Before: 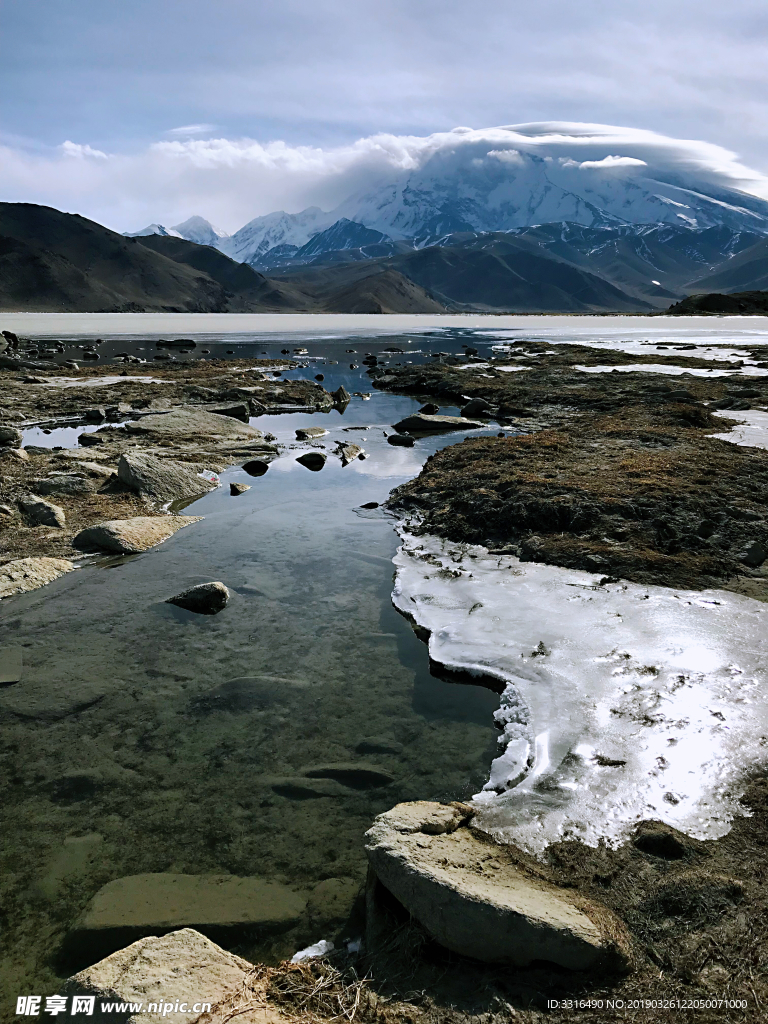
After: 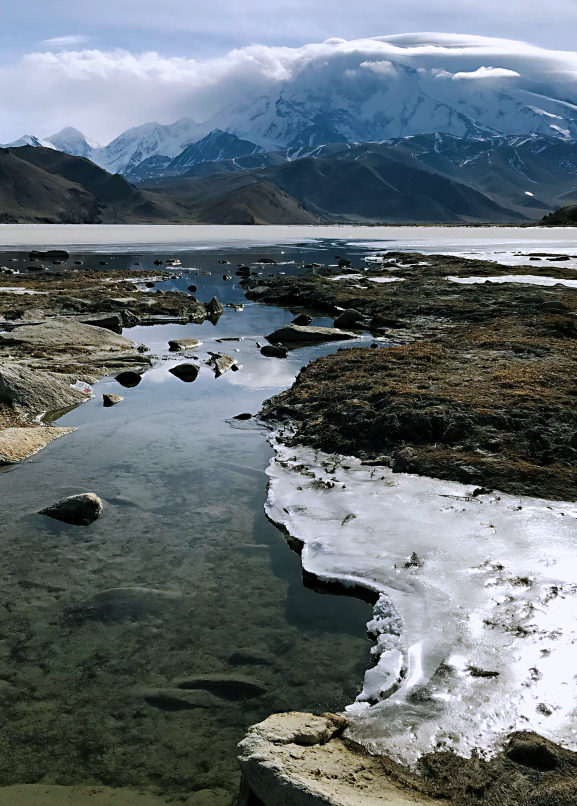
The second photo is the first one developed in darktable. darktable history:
crop: left 16.559%, top 8.731%, right 8.279%, bottom 12.487%
